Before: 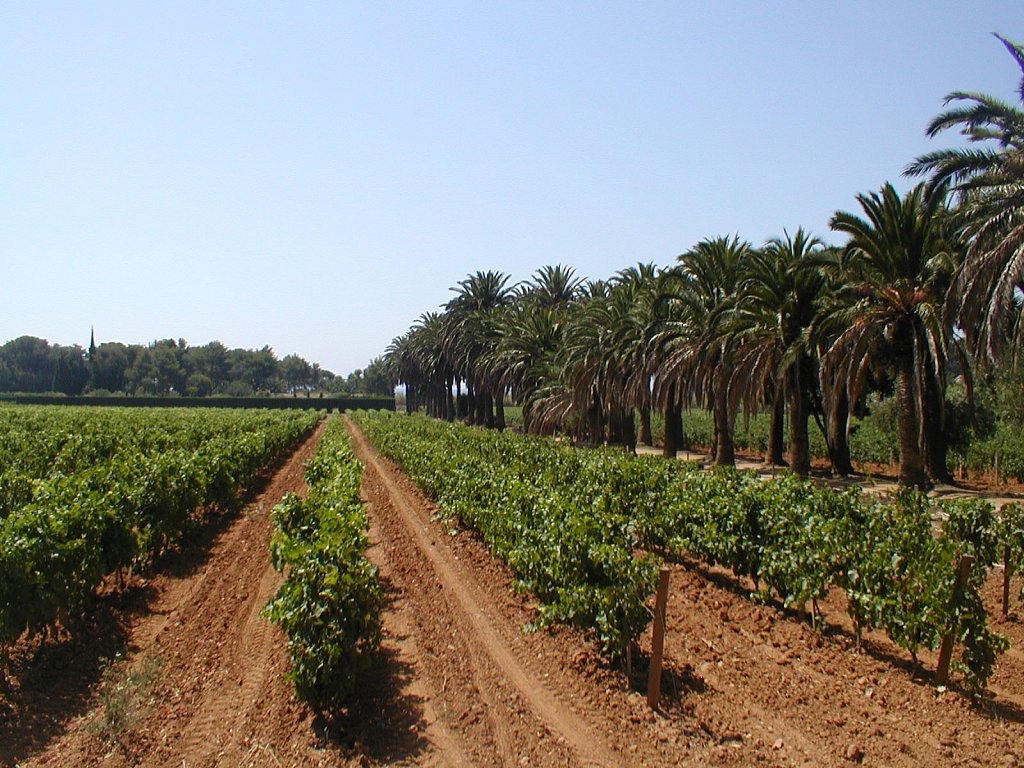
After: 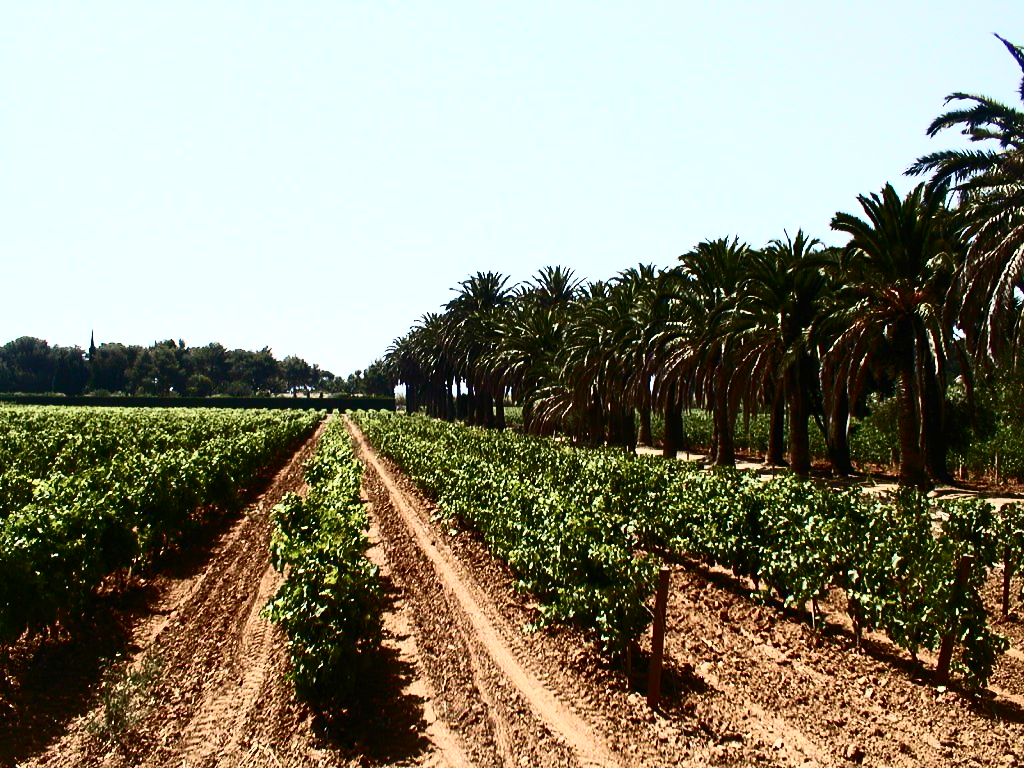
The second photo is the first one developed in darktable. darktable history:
velvia: on, module defaults
contrast brightness saturation: contrast 0.93, brightness 0.2
